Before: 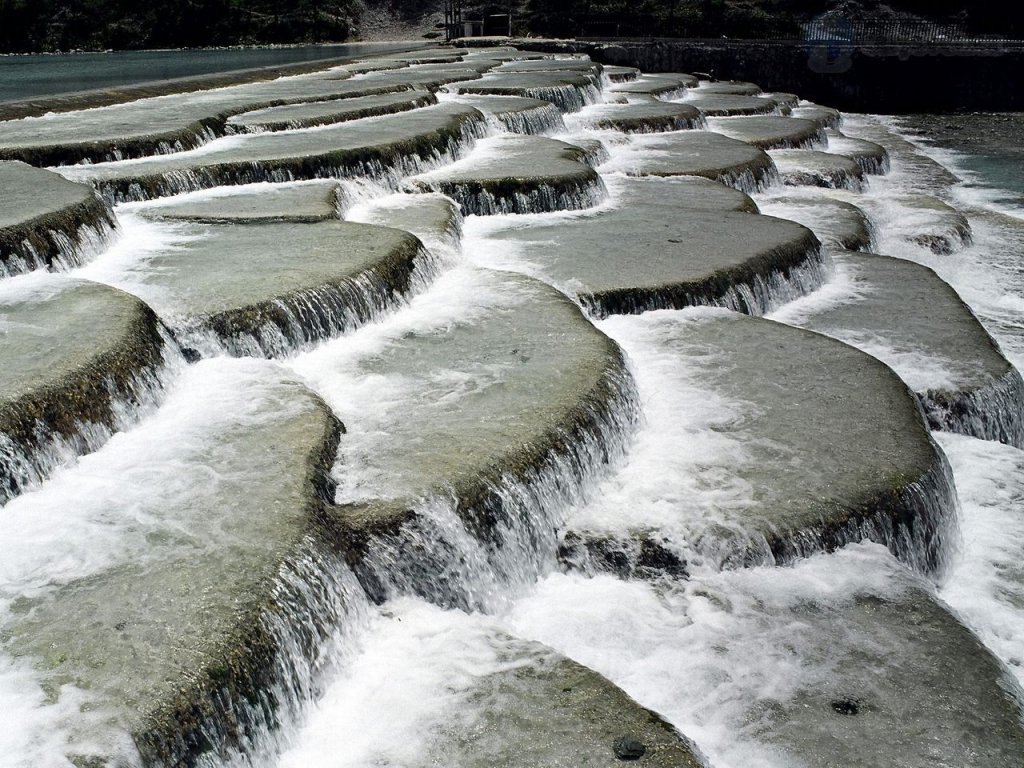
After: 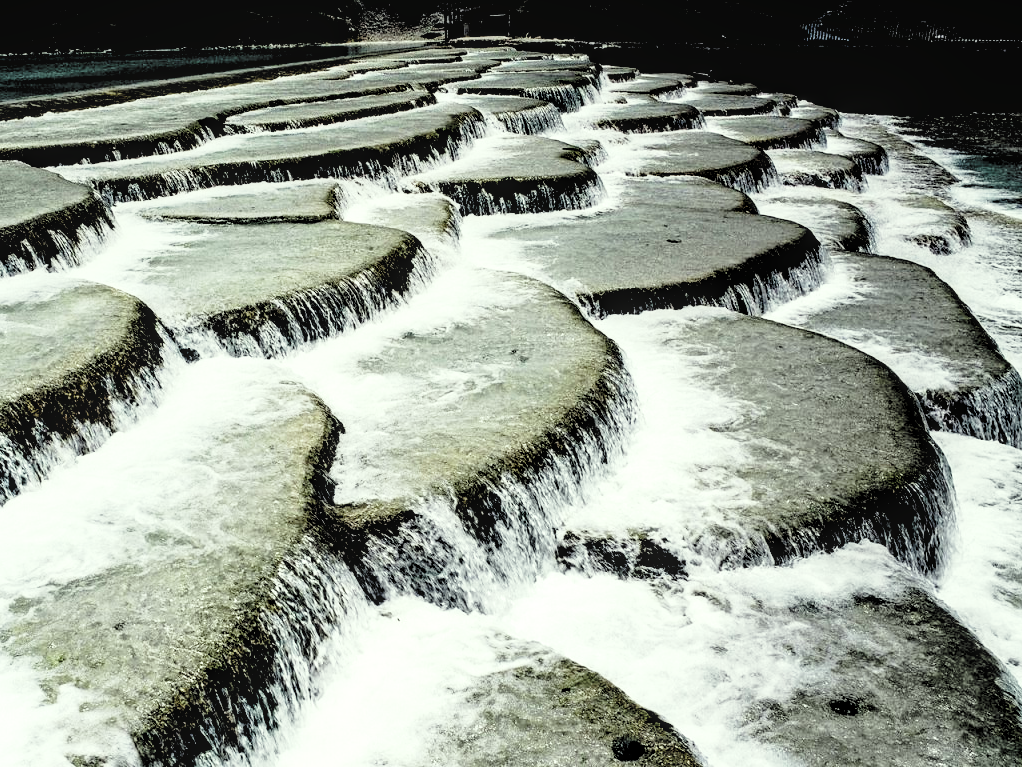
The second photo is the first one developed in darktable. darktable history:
local contrast: on, module defaults
color correction: highlights a* -4.73, highlights b* 5.06, saturation 0.97
tone equalizer: on, module defaults
exposure: black level correction 0.001, exposure -0.125 EV, compensate exposure bias true, compensate highlight preservation false
base curve: curves: ch0 [(0, 0) (0.028, 0.03) (0.121, 0.232) (0.46, 0.748) (0.859, 0.968) (1, 1)], preserve colors none
crop and rotate: left 0.126%
rgb levels: levels [[0.034, 0.472, 0.904], [0, 0.5, 1], [0, 0.5, 1]]
color balance rgb: linear chroma grading › global chroma 10%, global vibrance 10%, contrast 15%, saturation formula JzAzBz (2021)
